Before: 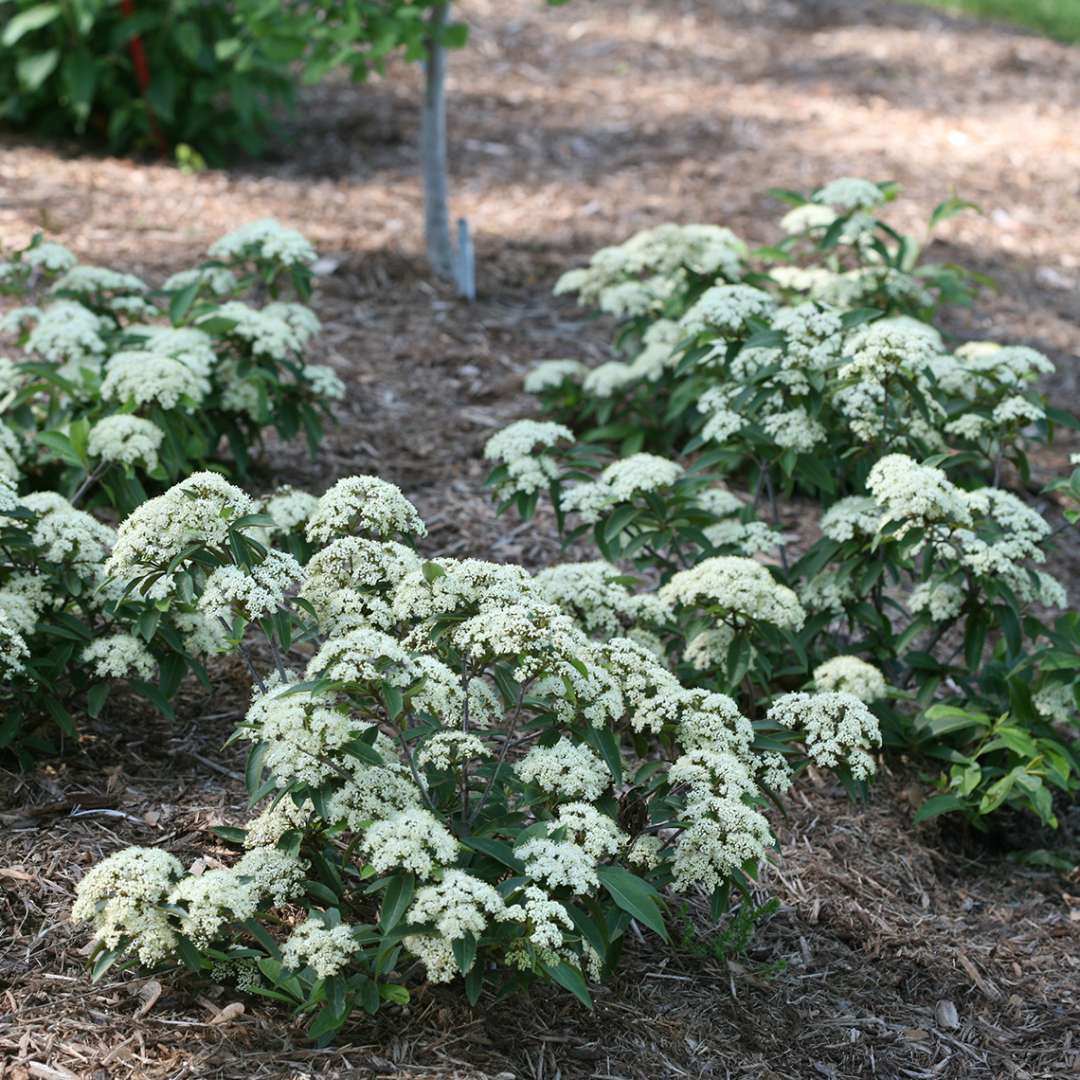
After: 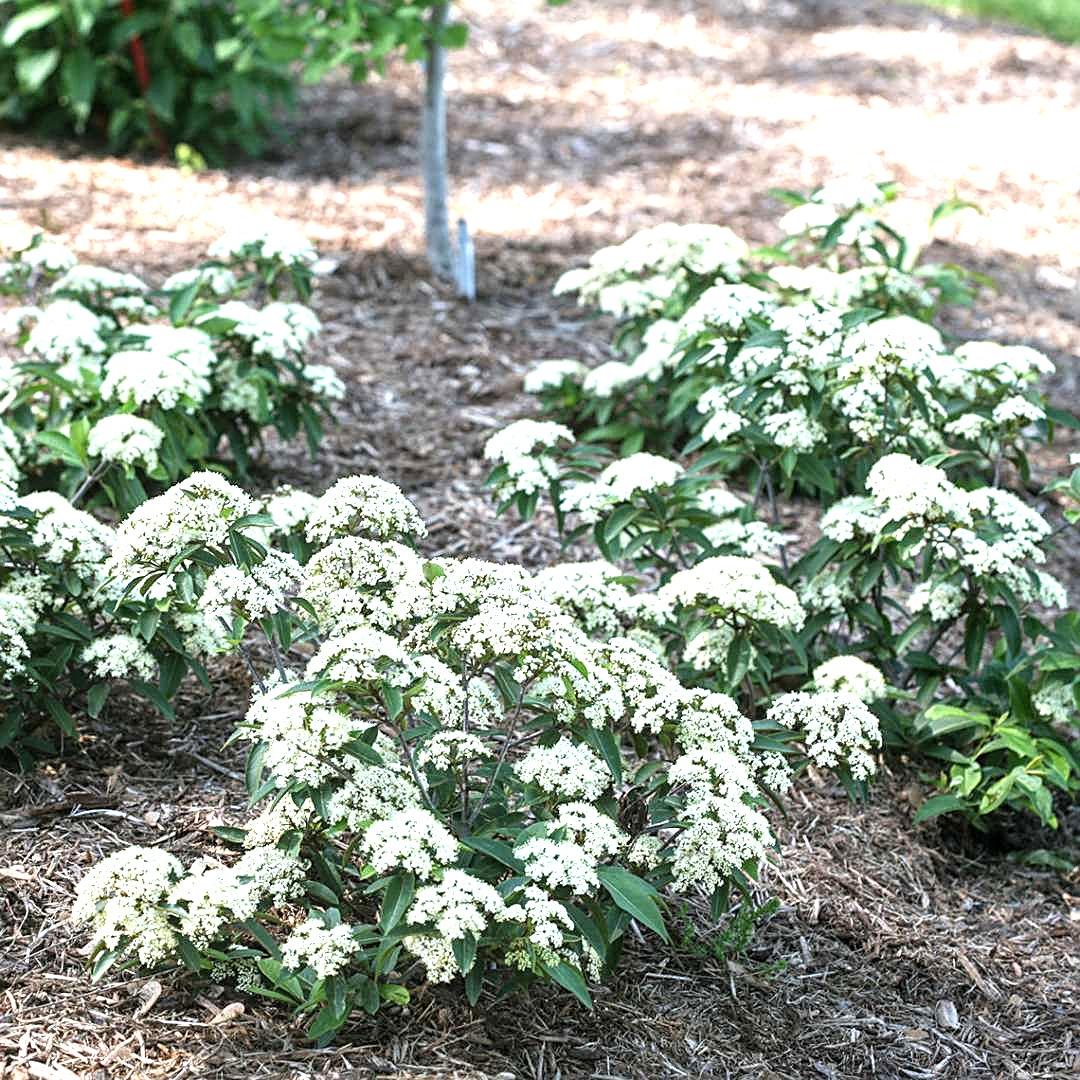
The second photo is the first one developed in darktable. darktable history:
local contrast: on, module defaults
sharpen: on, module defaults
tone equalizer: -8 EV -0.452 EV, -7 EV -0.387 EV, -6 EV -0.297 EV, -5 EV -0.197 EV, -3 EV 0.245 EV, -2 EV 0.326 EV, -1 EV 0.41 EV, +0 EV 0.422 EV
exposure: black level correction 0, exposure 0.7 EV, compensate highlight preservation false
